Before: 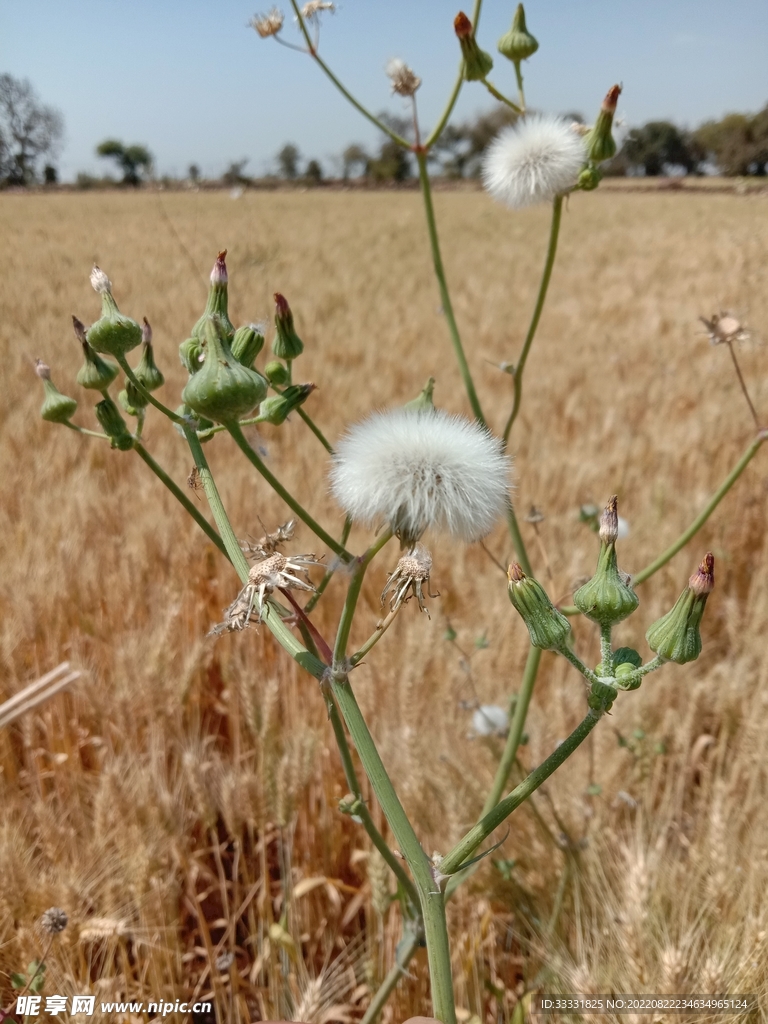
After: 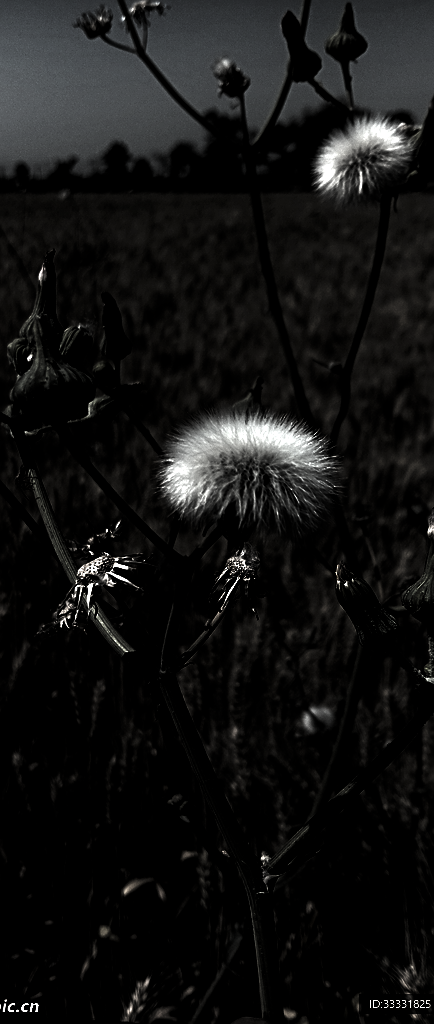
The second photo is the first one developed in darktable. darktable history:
crop and rotate: left 22.477%, right 21.005%
sharpen: radius 2.195, amount 0.384, threshold 0.23
levels: levels [0.721, 0.937, 0.997]
tone curve: curves: ch0 [(0, 0.022) (0.114, 0.083) (0.281, 0.315) (0.447, 0.557) (0.588, 0.711) (0.786, 0.839) (0.999, 0.949)]; ch1 [(0, 0) (0.389, 0.352) (0.458, 0.433) (0.486, 0.474) (0.509, 0.505) (0.535, 0.53) (0.555, 0.557) (0.586, 0.622) (0.677, 0.724) (1, 1)]; ch2 [(0, 0) (0.369, 0.388) (0.449, 0.431) (0.501, 0.5) (0.528, 0.52) (0.561, 0.59) (0.697, 0.721) (1, 1)], preserve colors none
tone equalizer: -8 EV -0.756 EV, -7 EV -0.735 EV, -6 EV -0.587 EV, -5 EV -0.372 EV, -3 EV 0.382 EV, -2 EV 0.6 EV, -1 EV 0.684 EV, +0 EV 0.747 EV, mask exposure compensation -0.495 EV
